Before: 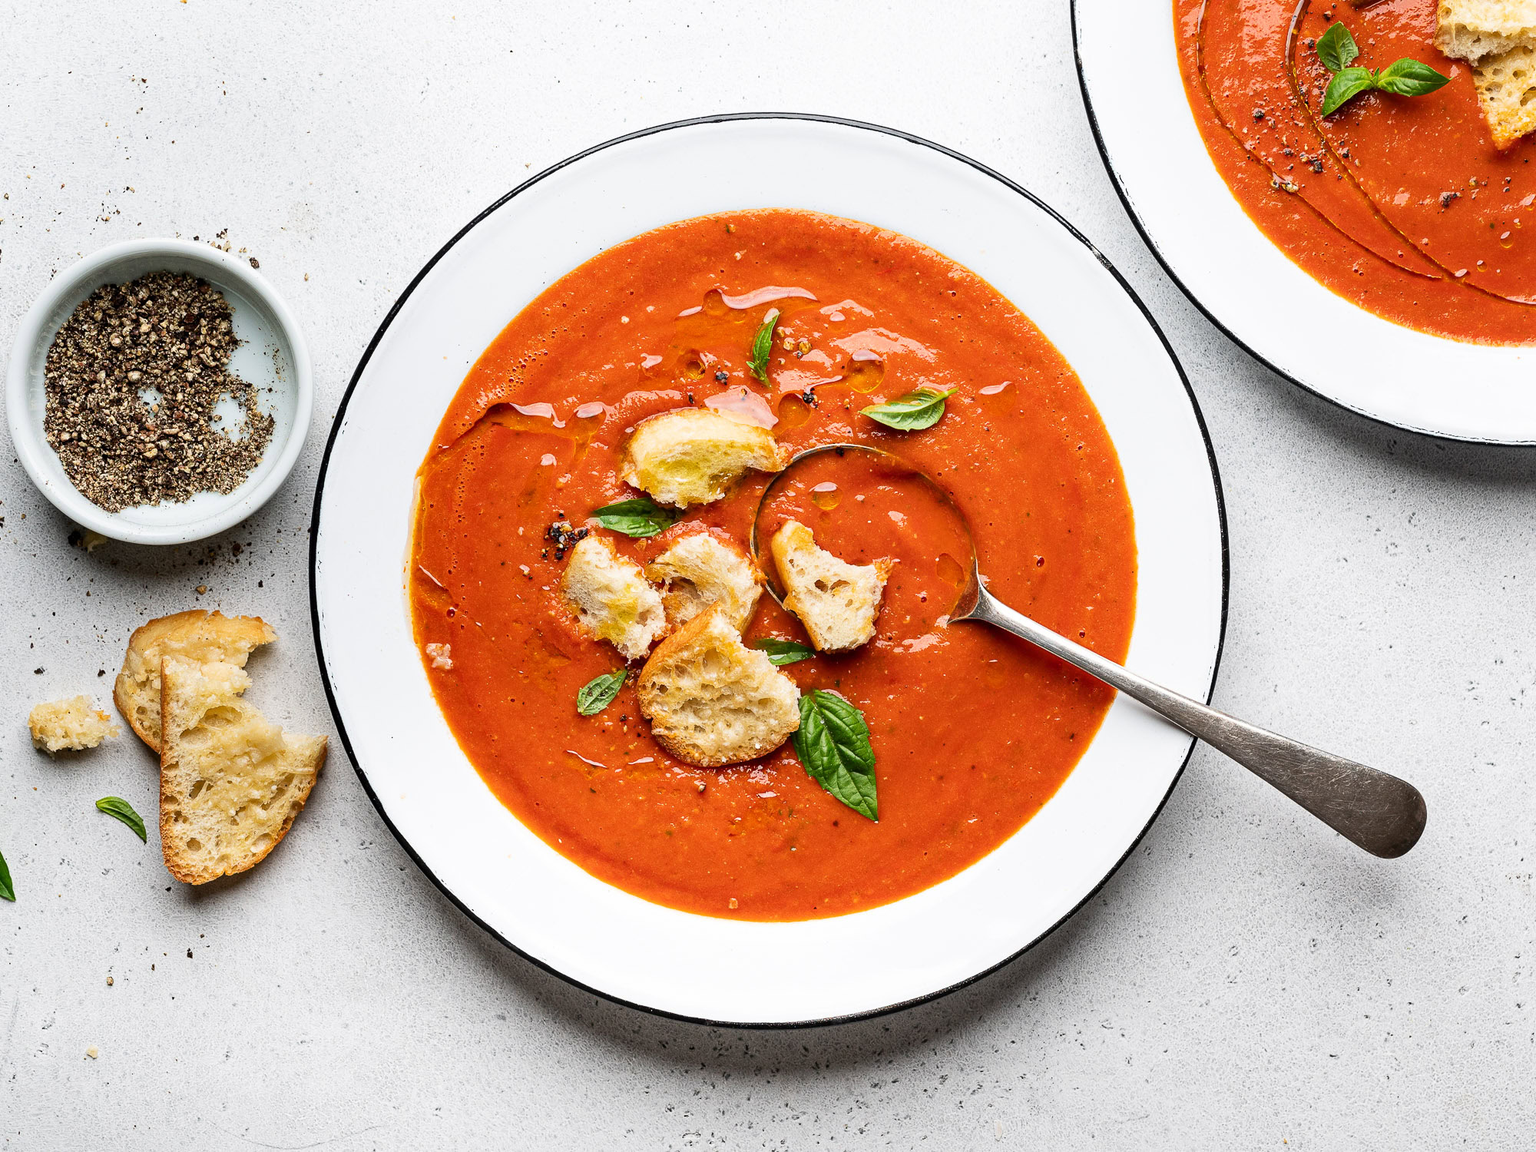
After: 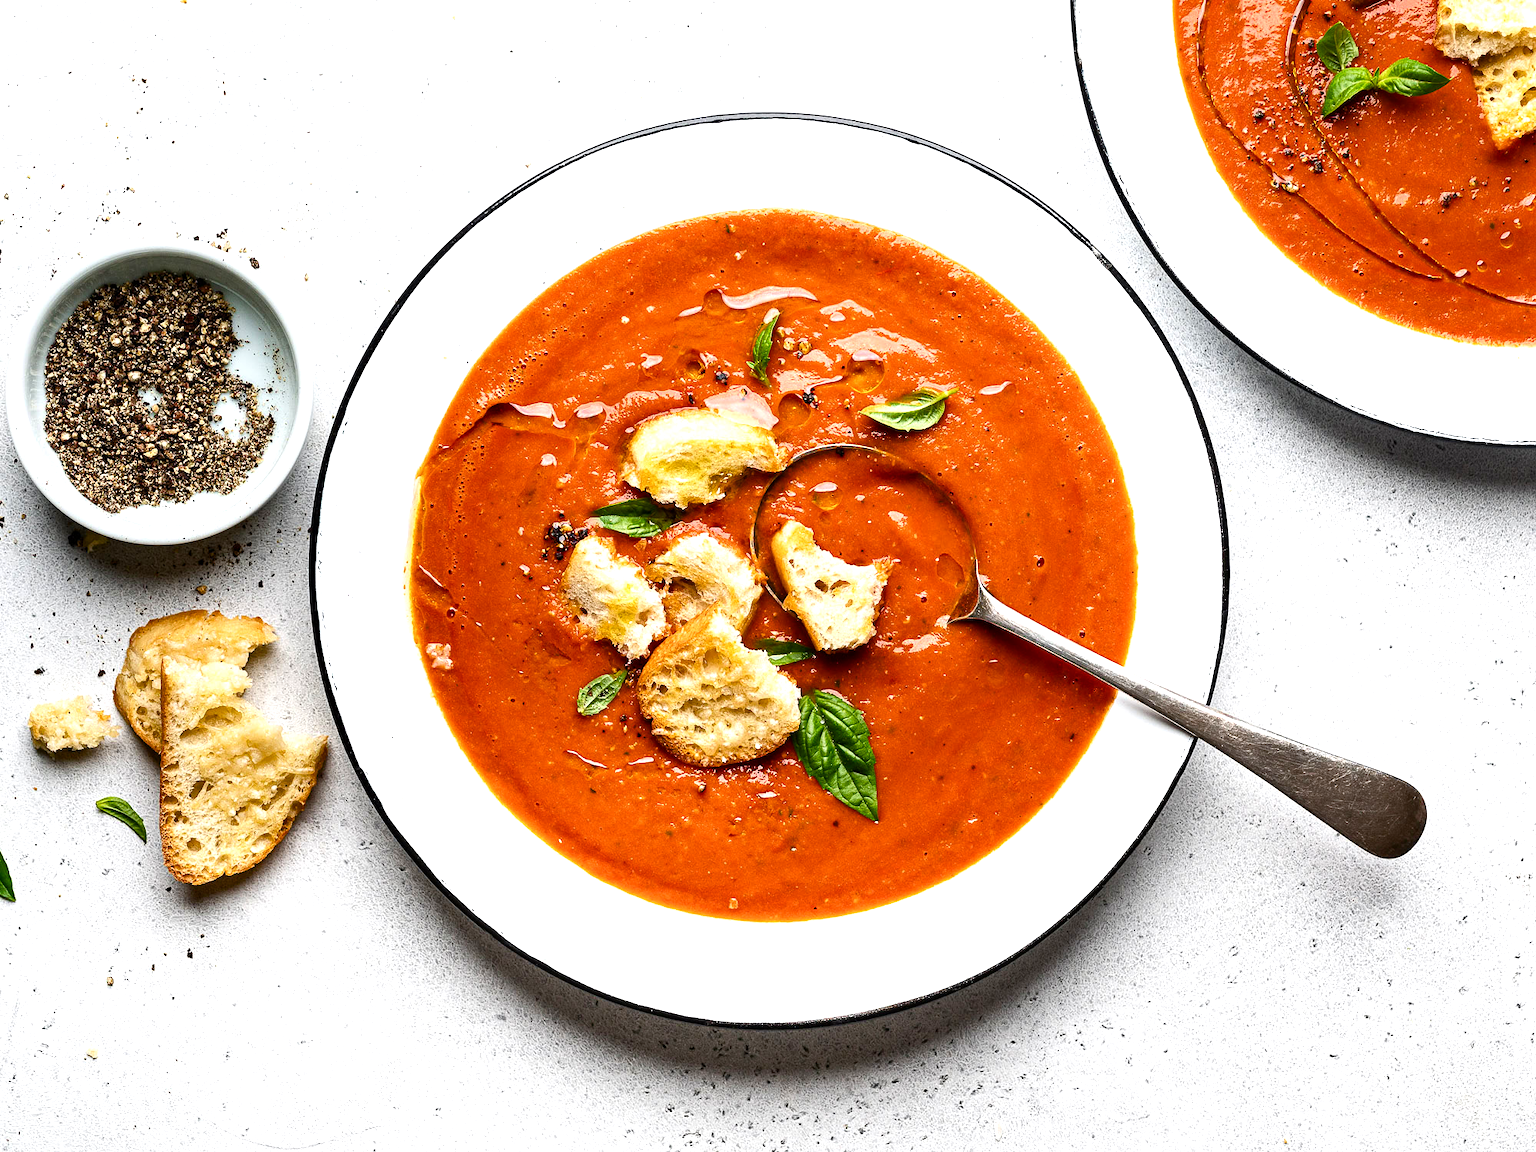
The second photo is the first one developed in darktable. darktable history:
color balance rgb: linear chroma grading › global chroma 15.299%, perceptual saturation grading › global saturation 20%, perceptual saturation grading › highlights -49.009%, perceptual saturation grading › shadows 25.096%, perceptual brilliance grading › global brilliance 15.324%, perceptual brilliance grading › shadows -34.455%, global vibrance 20%
